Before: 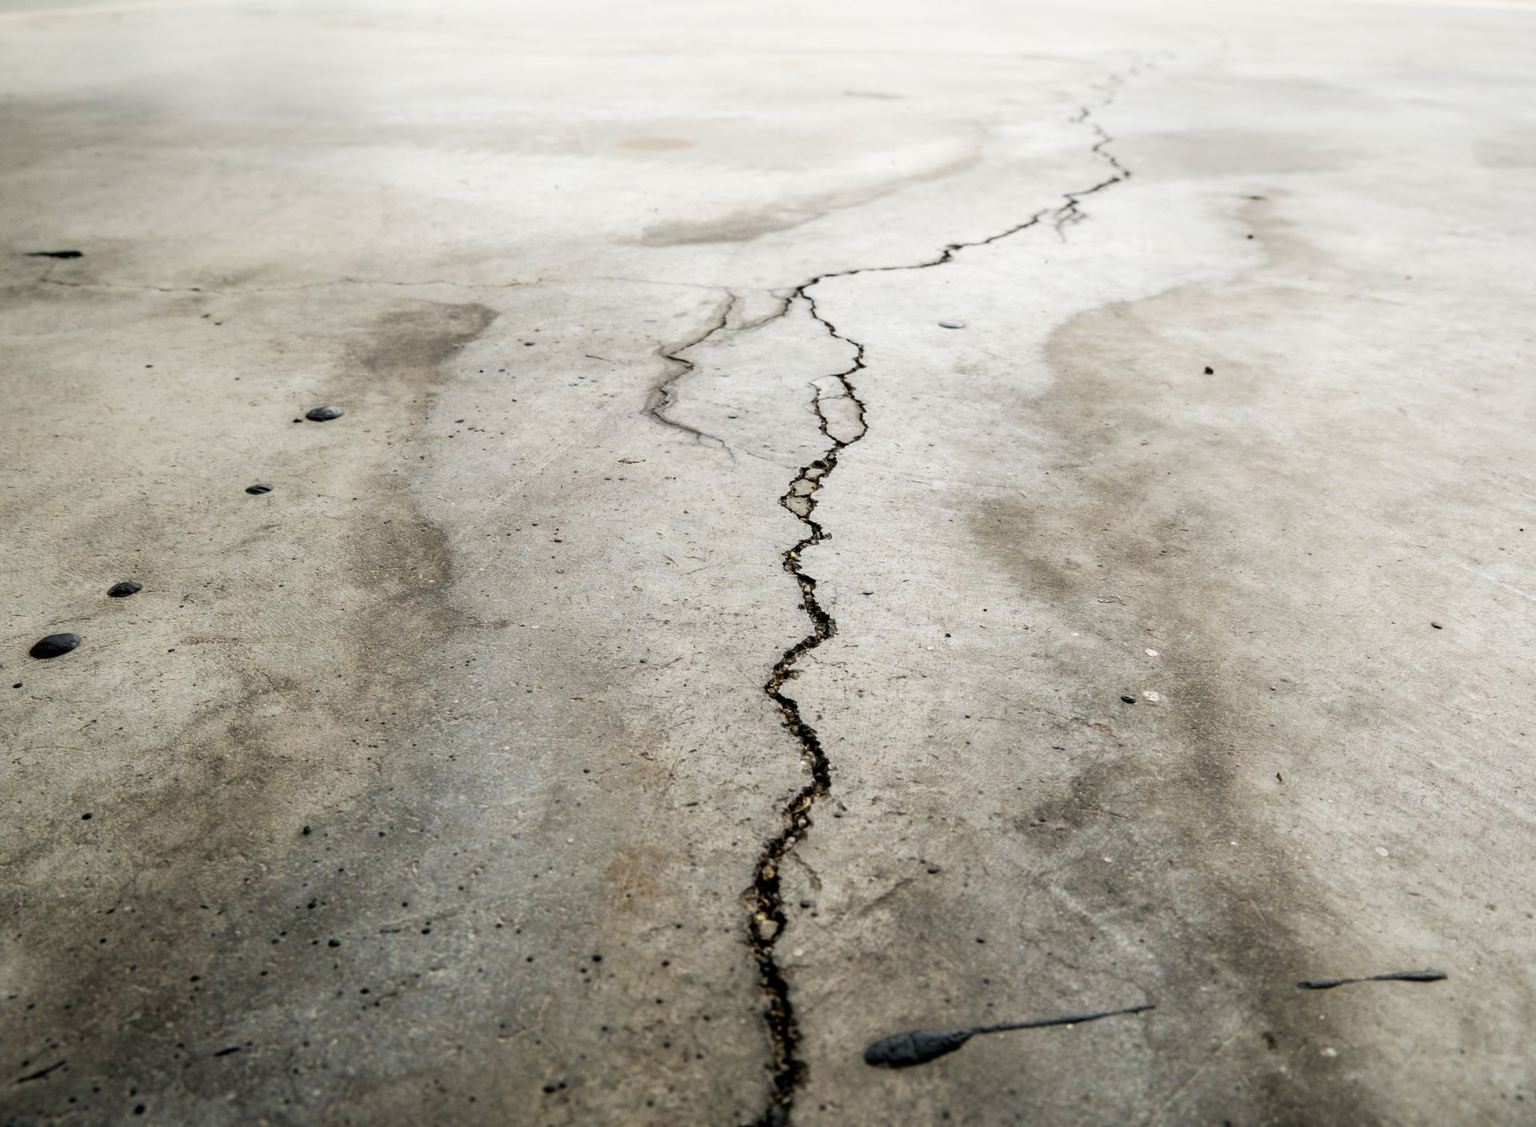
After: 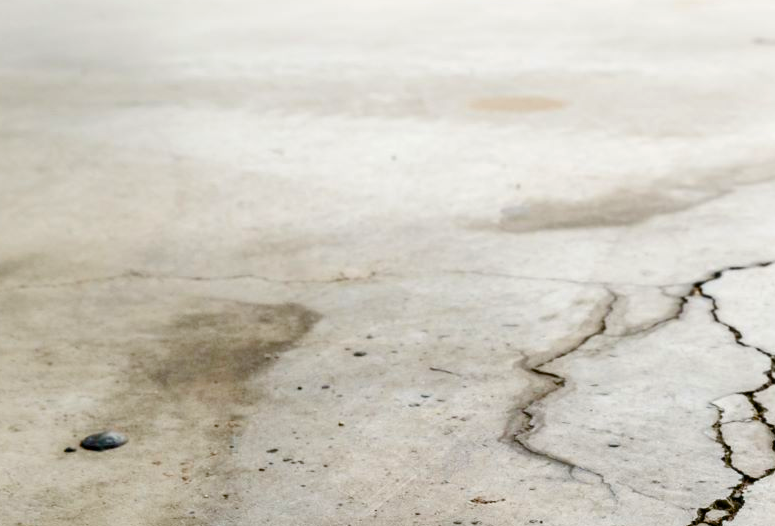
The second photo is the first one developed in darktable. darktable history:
crop: left 15.742%, top 5.464%, right 43.854%, bottom 57.161%
color balance rgb: linear chroma grading › global chroma 15.283%, perceptual saturation grading › global saturation 0.243%, perceptual saturation grading › mid-tones 6.353%, perceptual saturation grading › shadows 72.162%, global vibrance 16.267%, saturation formula JzAzBz (2021)
tone equalizer: edges refinement/feathering 500, mask exposure compensation -1.57 EV, preserve details no
